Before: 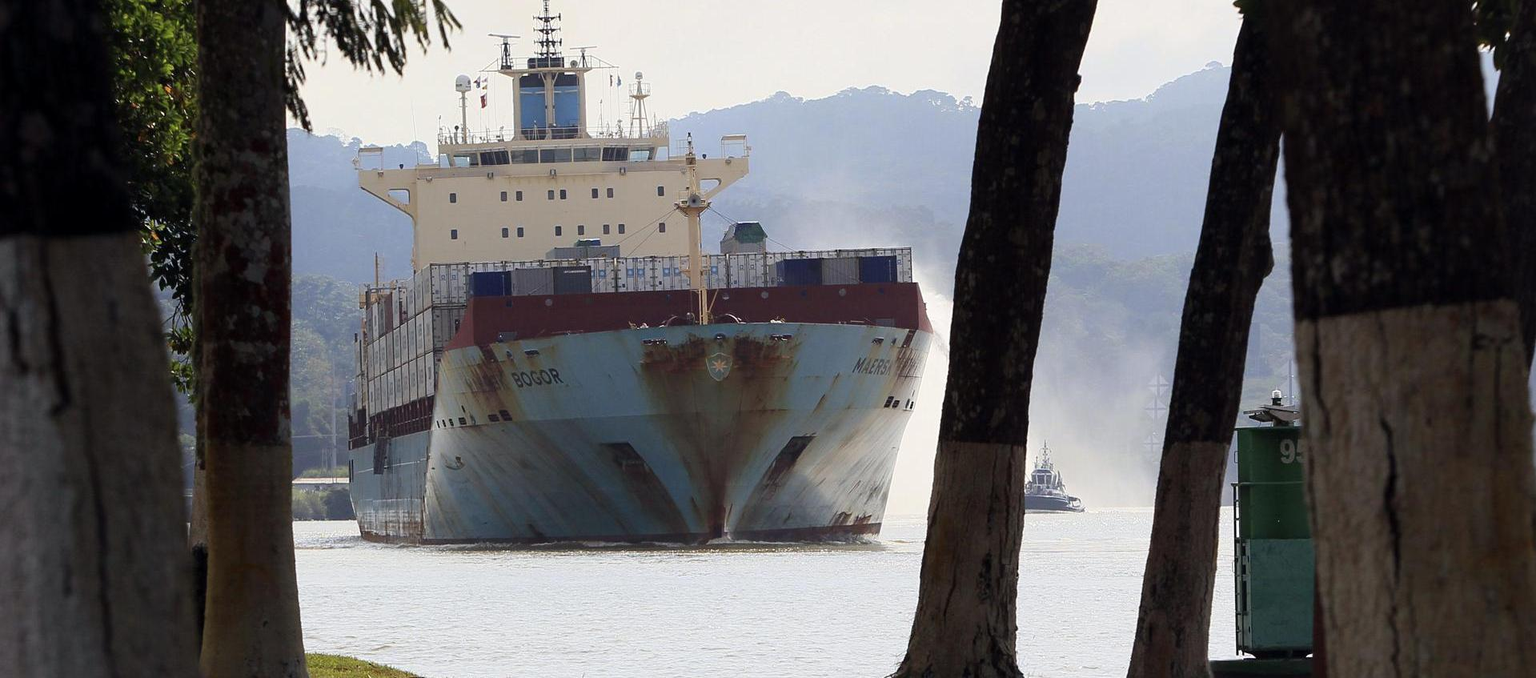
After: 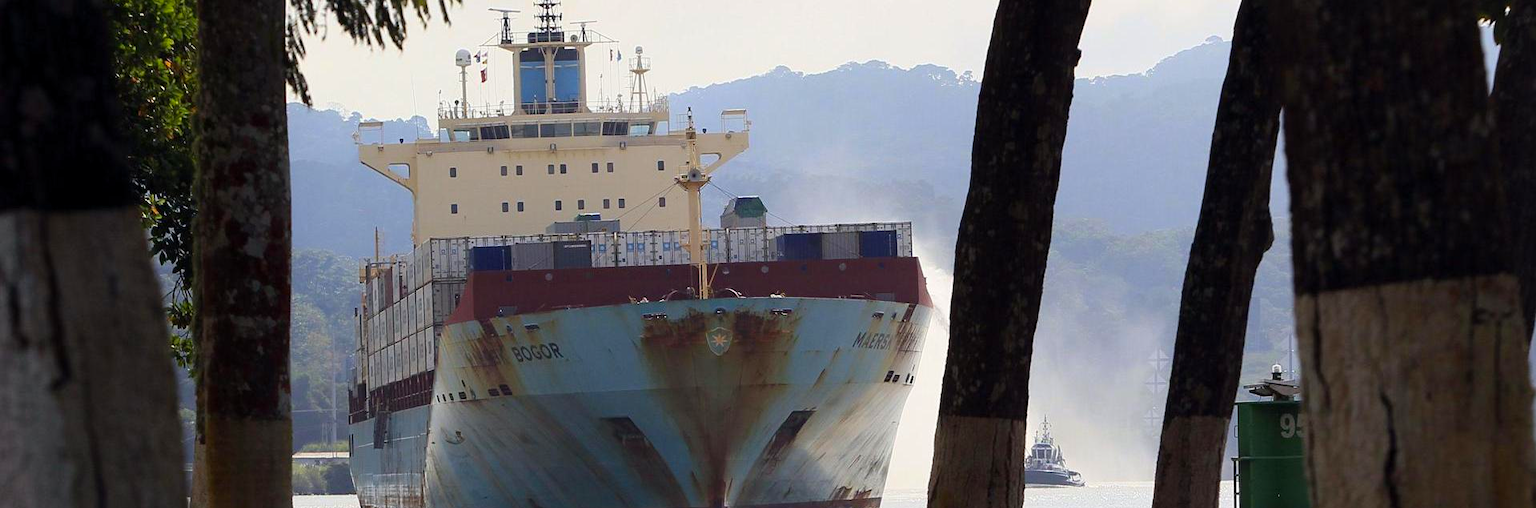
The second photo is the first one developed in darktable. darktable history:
crop: top 3.857%, bottom 21.132%
color balance rgb: perceptual saturation grading › global saturation 20%, global vibrance 20%
